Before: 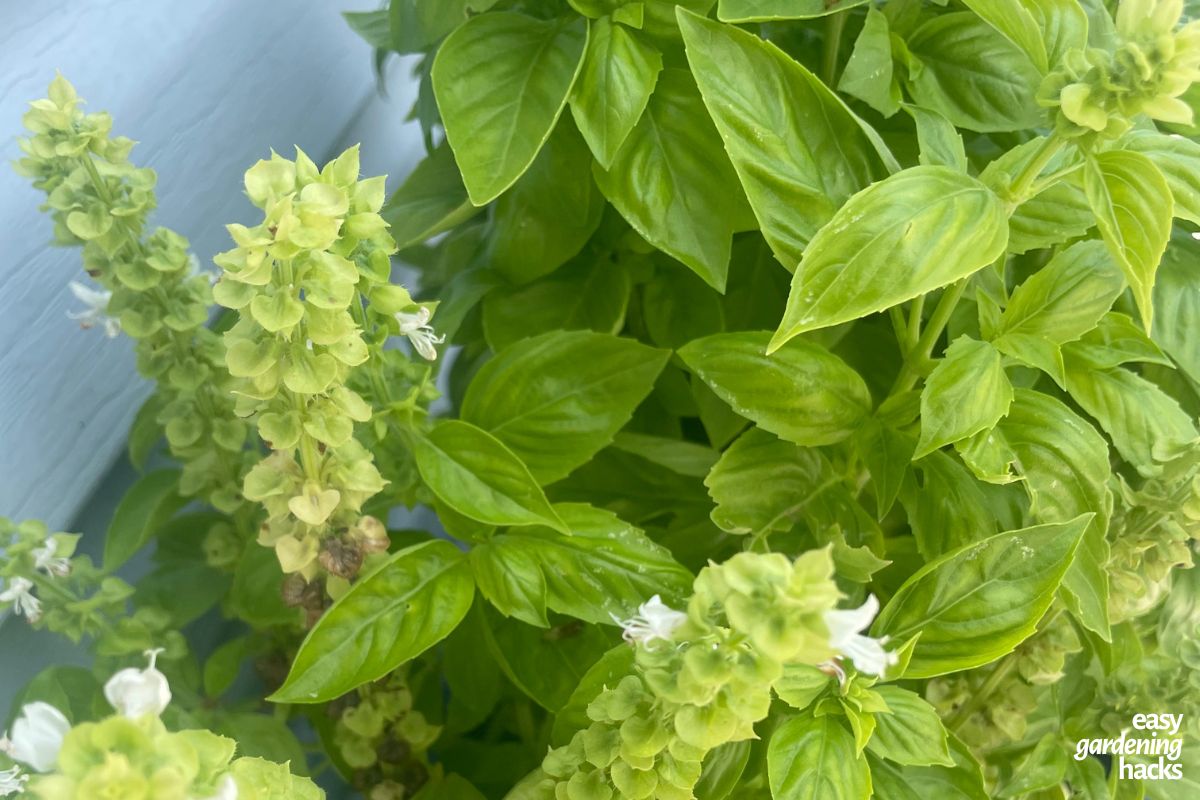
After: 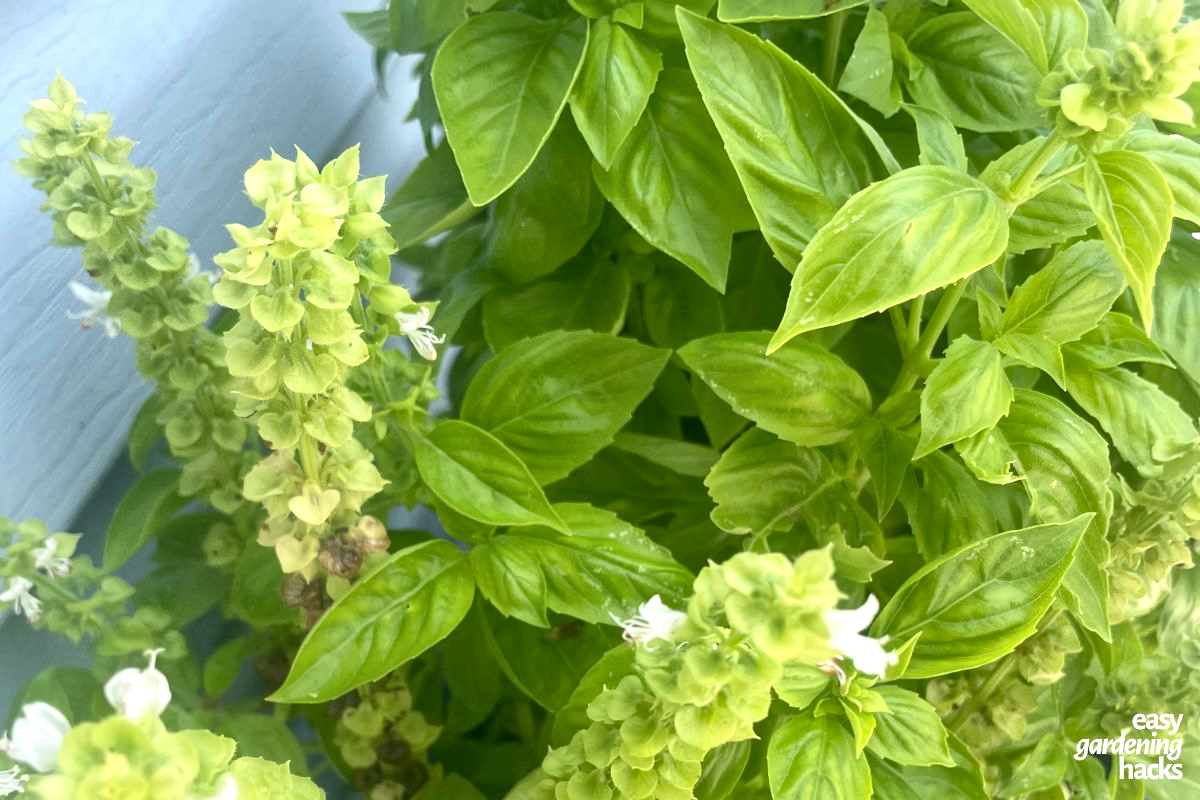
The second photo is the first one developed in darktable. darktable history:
exposure: exposure 0.3 EV, compensate highlight preservation false
local contrast: mode bilateral grid, contrast 20, coarseness 50, detail 130%, midtone range 0.2
